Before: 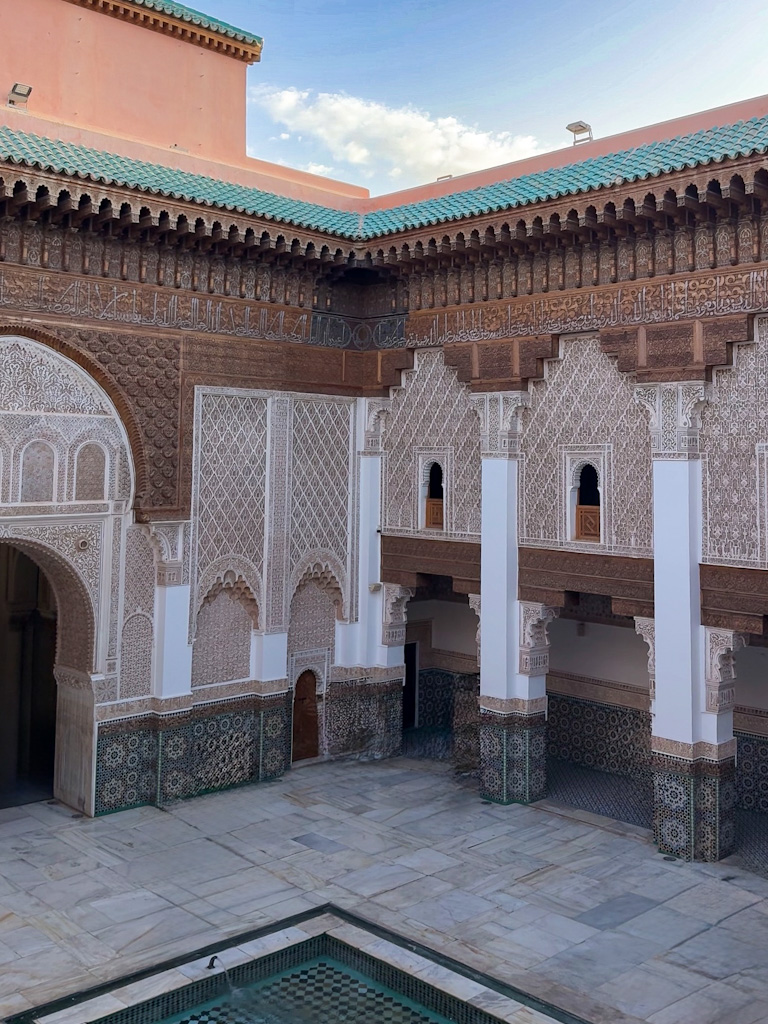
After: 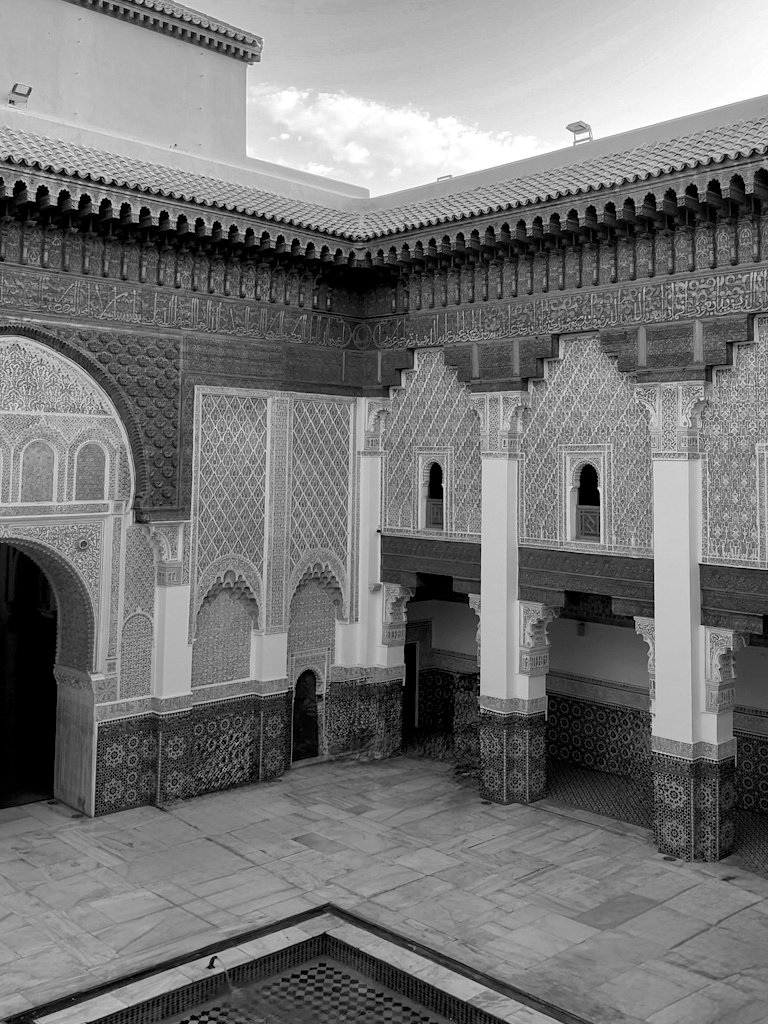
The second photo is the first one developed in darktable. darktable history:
monochrome: a 2.21, b -1.33, size 2.2
color calibration: output R [1.107, -0.012, -0.003, 0], output B [0, 0, 1.308, 0], illuminant custom, x 0.389, y 0.387, temperature 3838.64 K
exposure: black level correction 0.009, exposure 0.119 EV, compensate highlight preservation false
